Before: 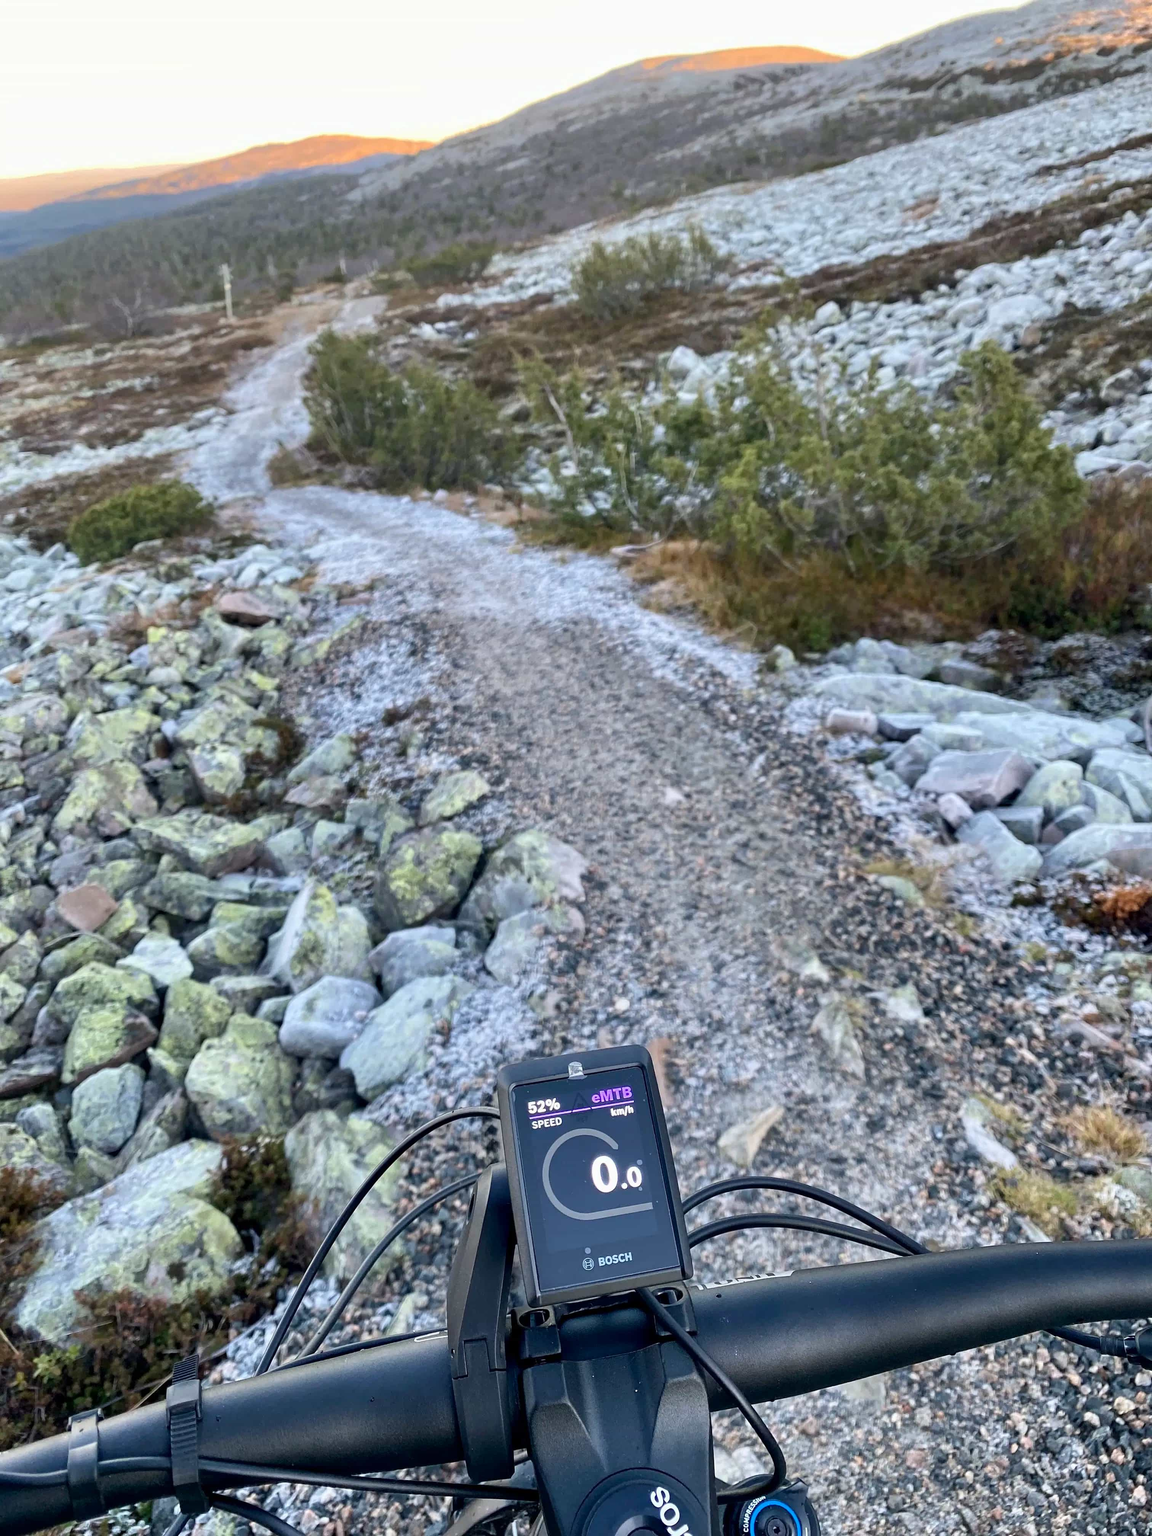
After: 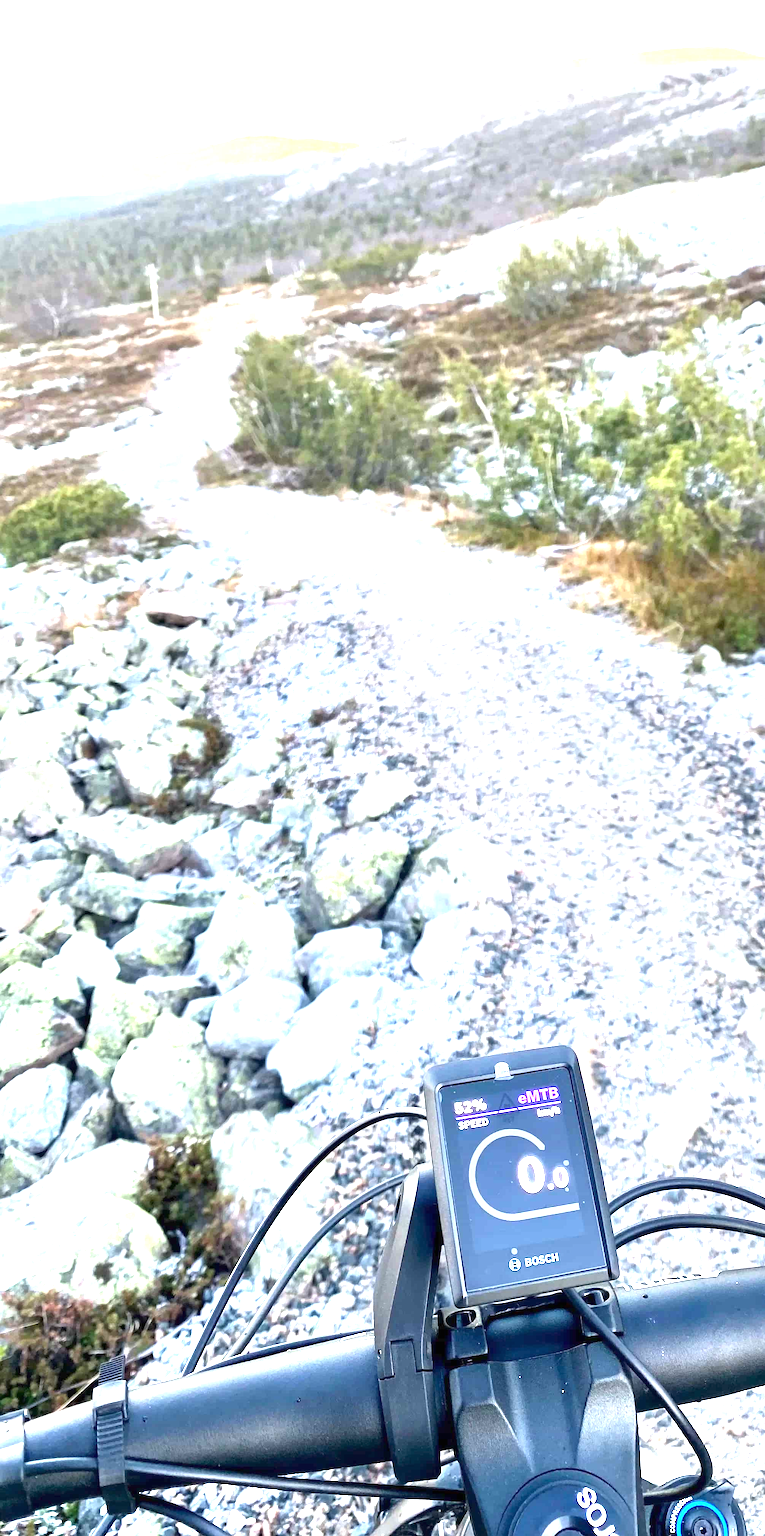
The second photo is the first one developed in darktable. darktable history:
exposure: black level correction 0, exposure 1.991 EV, compensate highlight preservation false
crop and rotate: left 6.418%, right 27.094%
